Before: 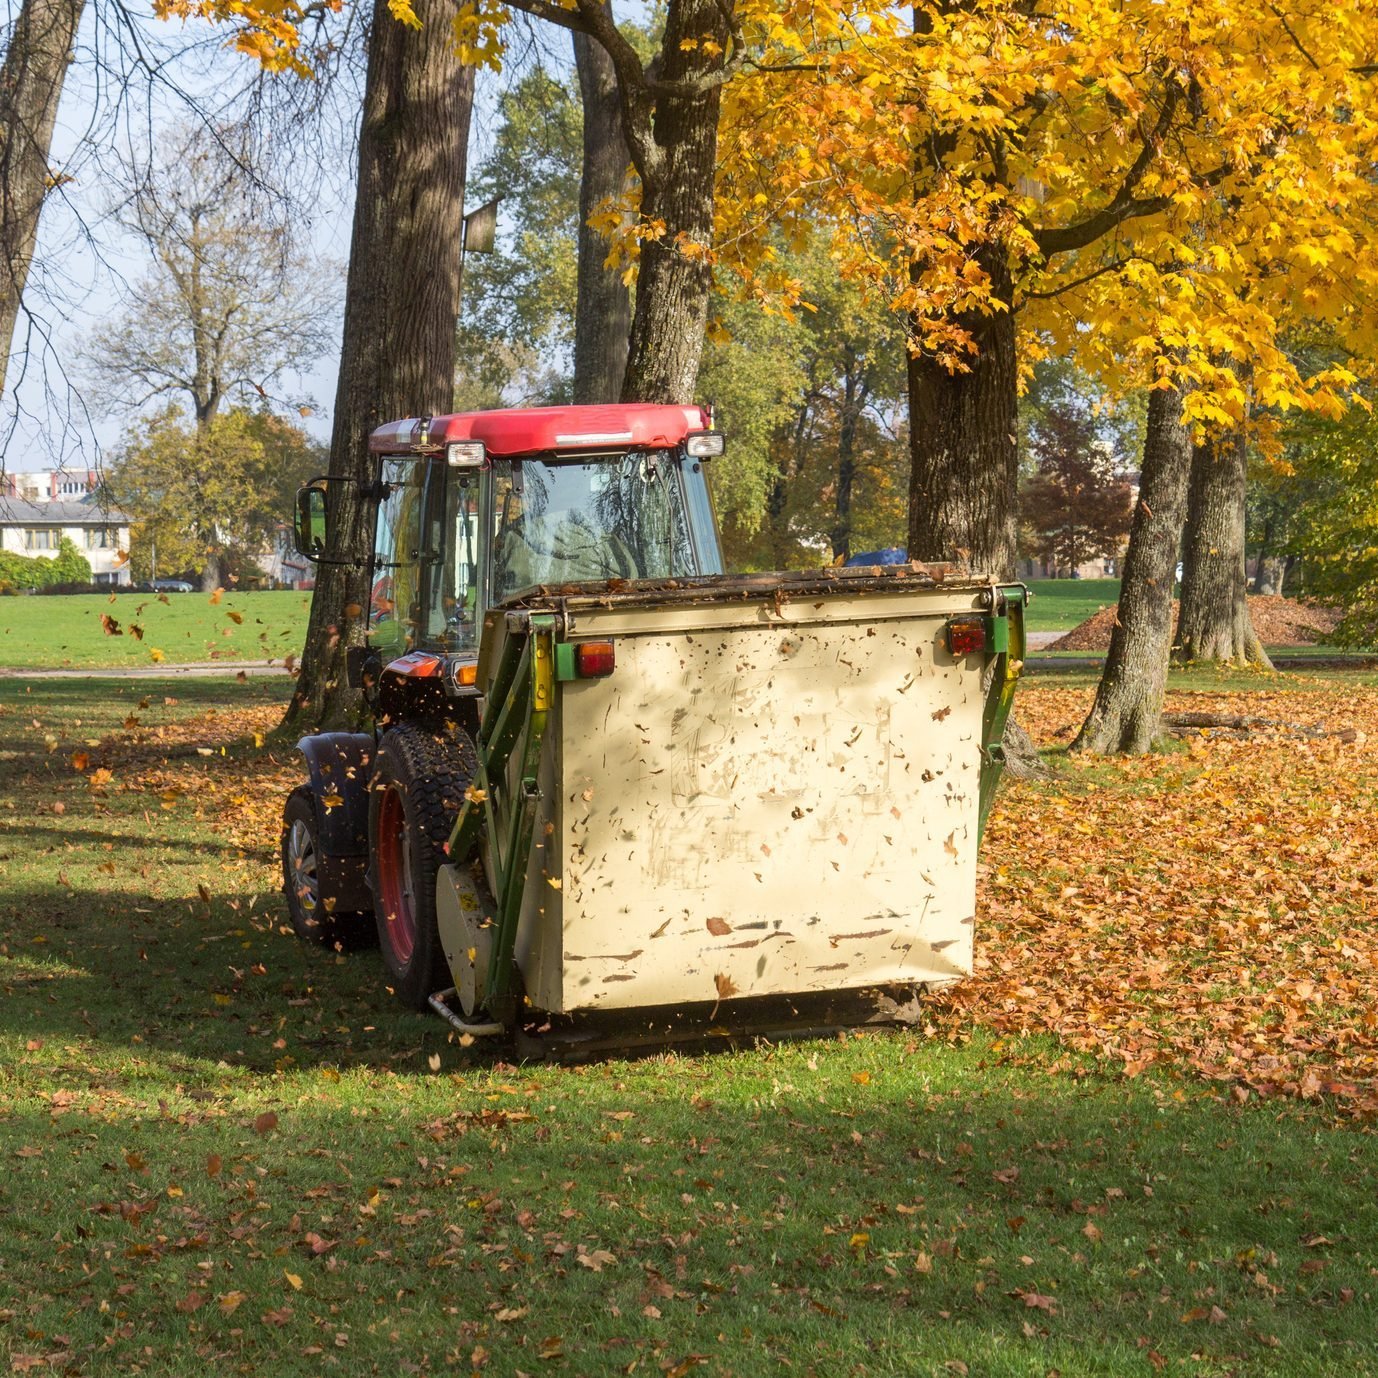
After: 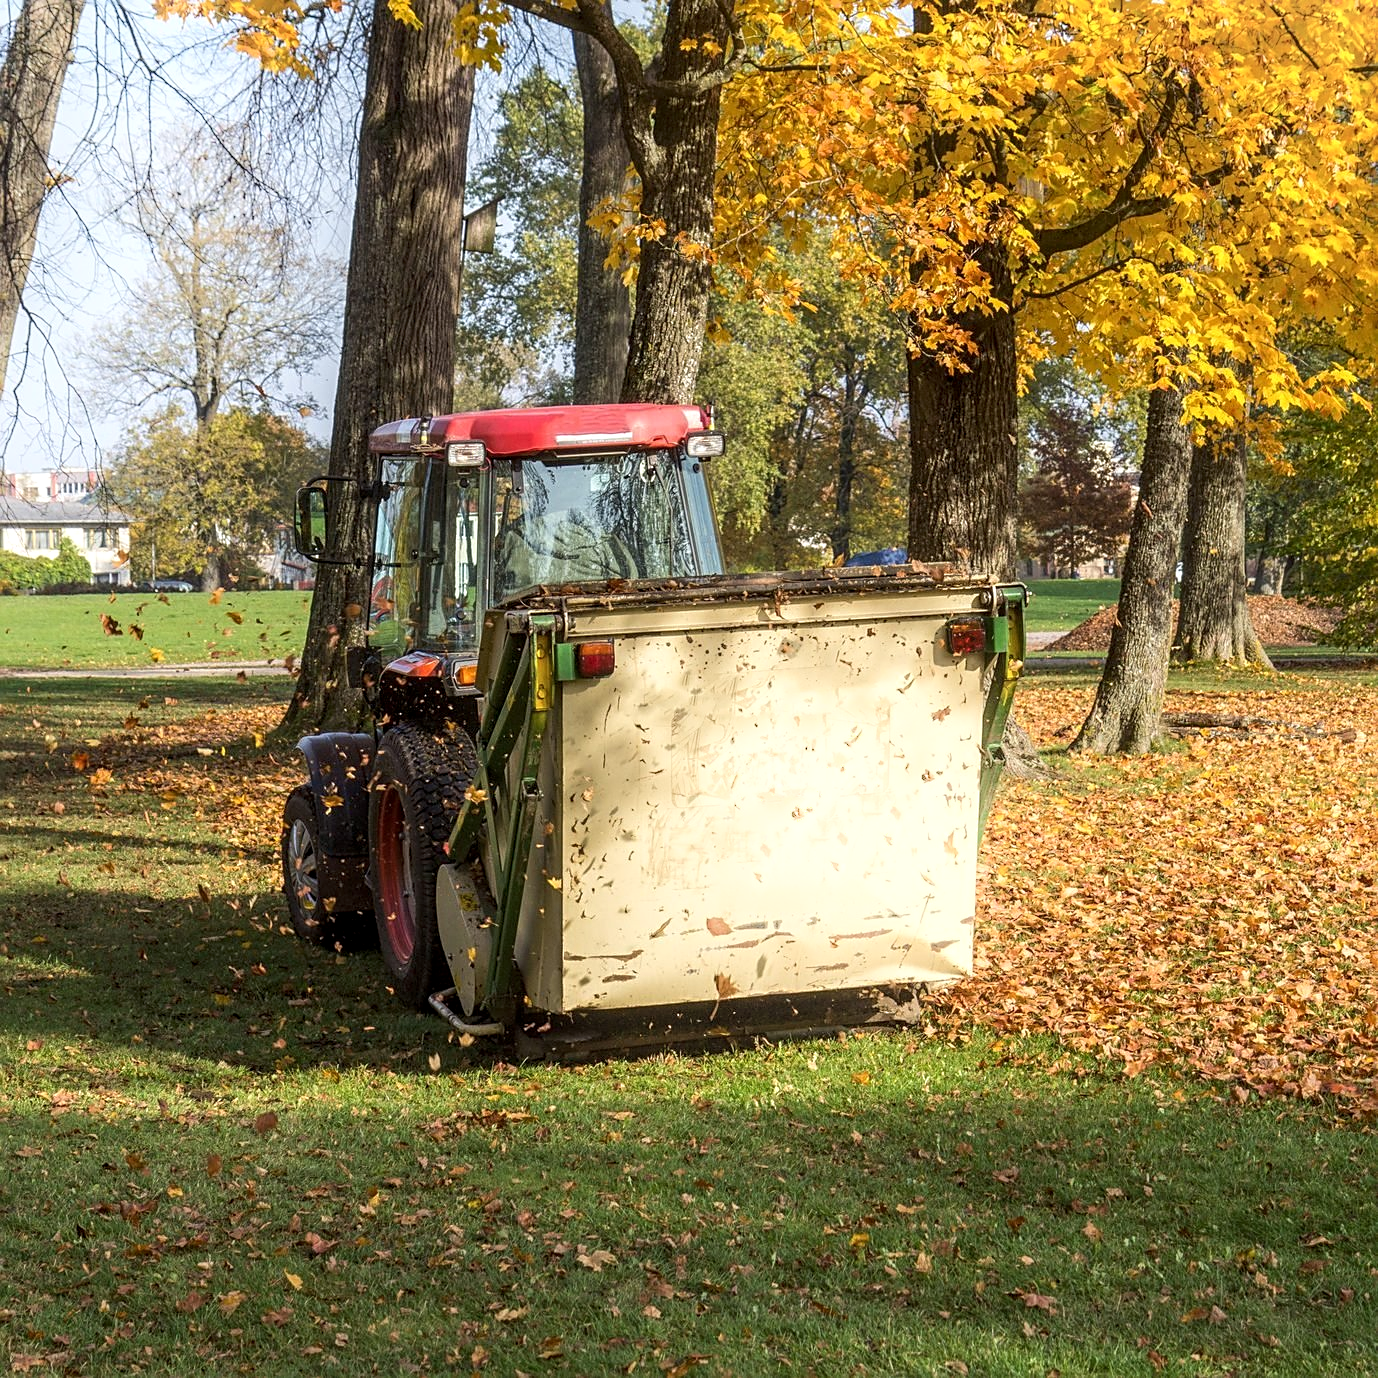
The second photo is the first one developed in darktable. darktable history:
sharpen: on, module defaults
local contrast: detail 130%
shadows and highlights: shadows -21.04, highlights 99.77, soften with gaussian
